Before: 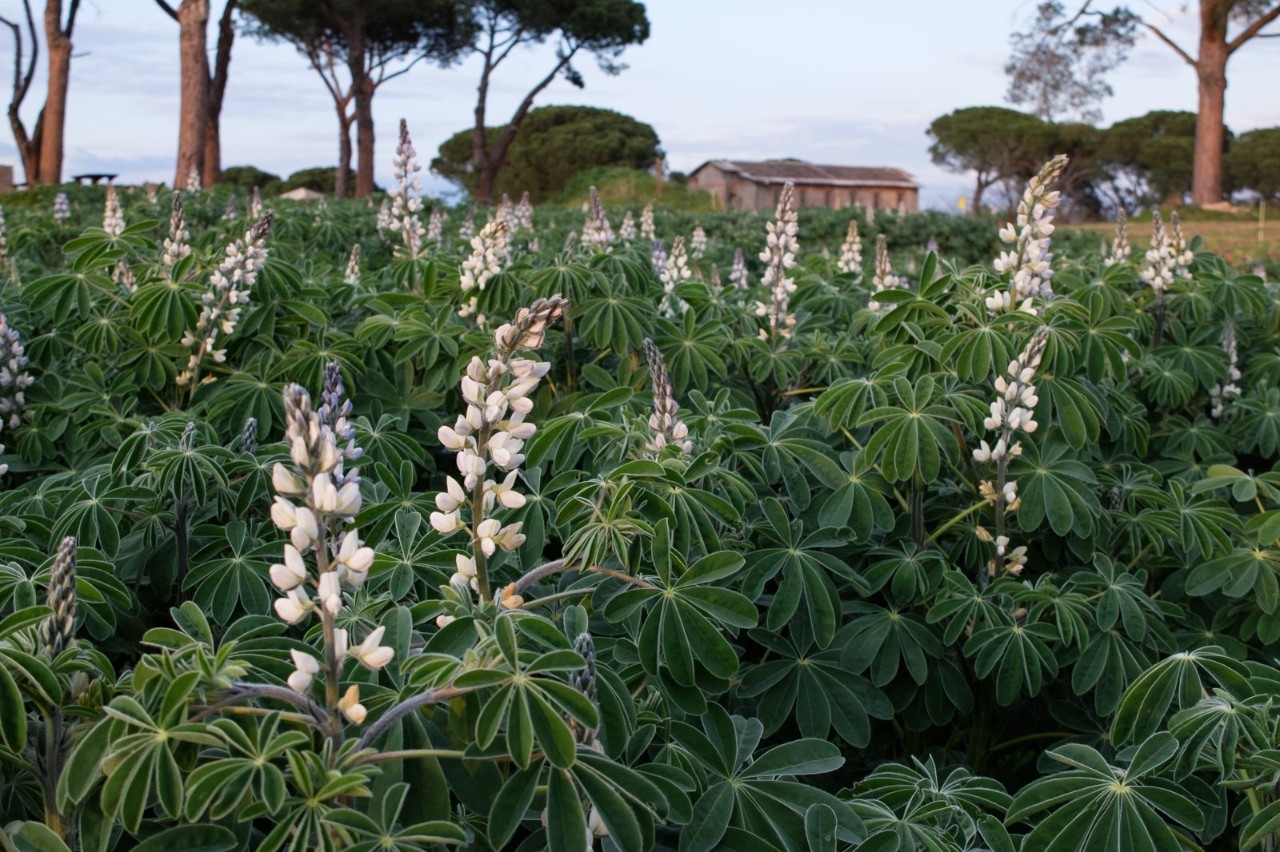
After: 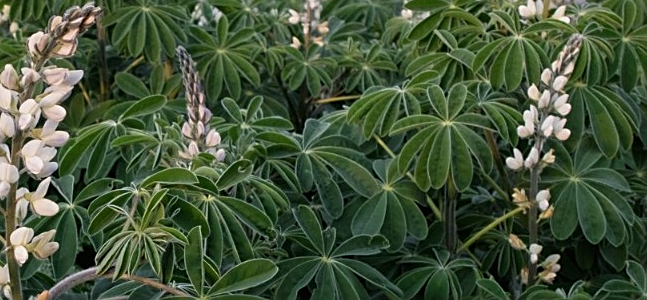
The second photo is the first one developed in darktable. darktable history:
sharpen: on, module defaults
crop: left 36.5%, top 34.313%, right 12.931%, bottom 30.427%
